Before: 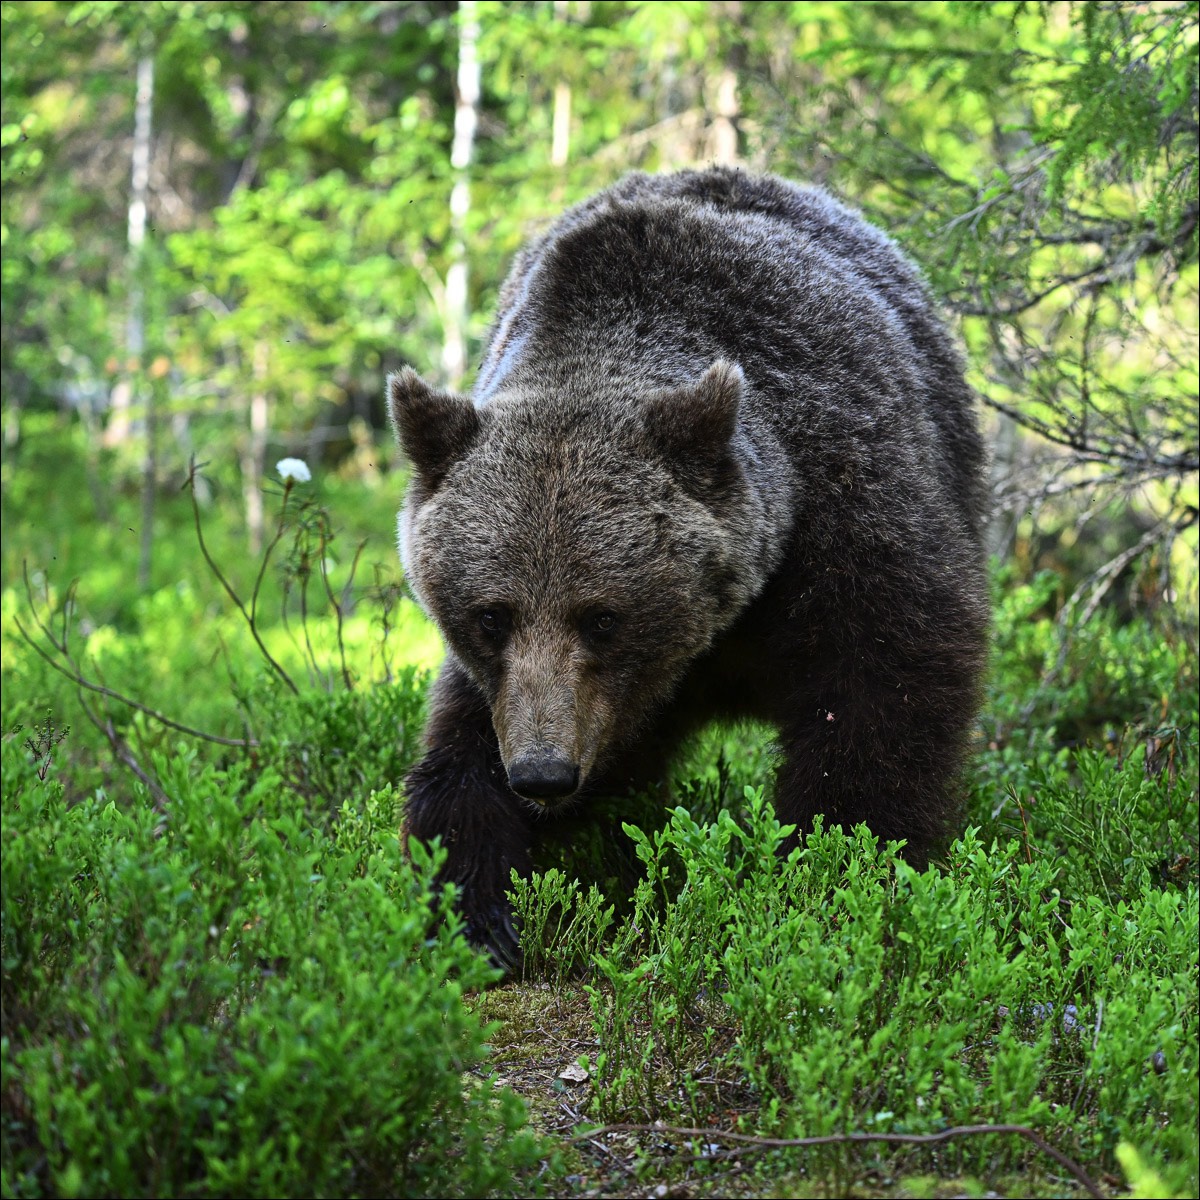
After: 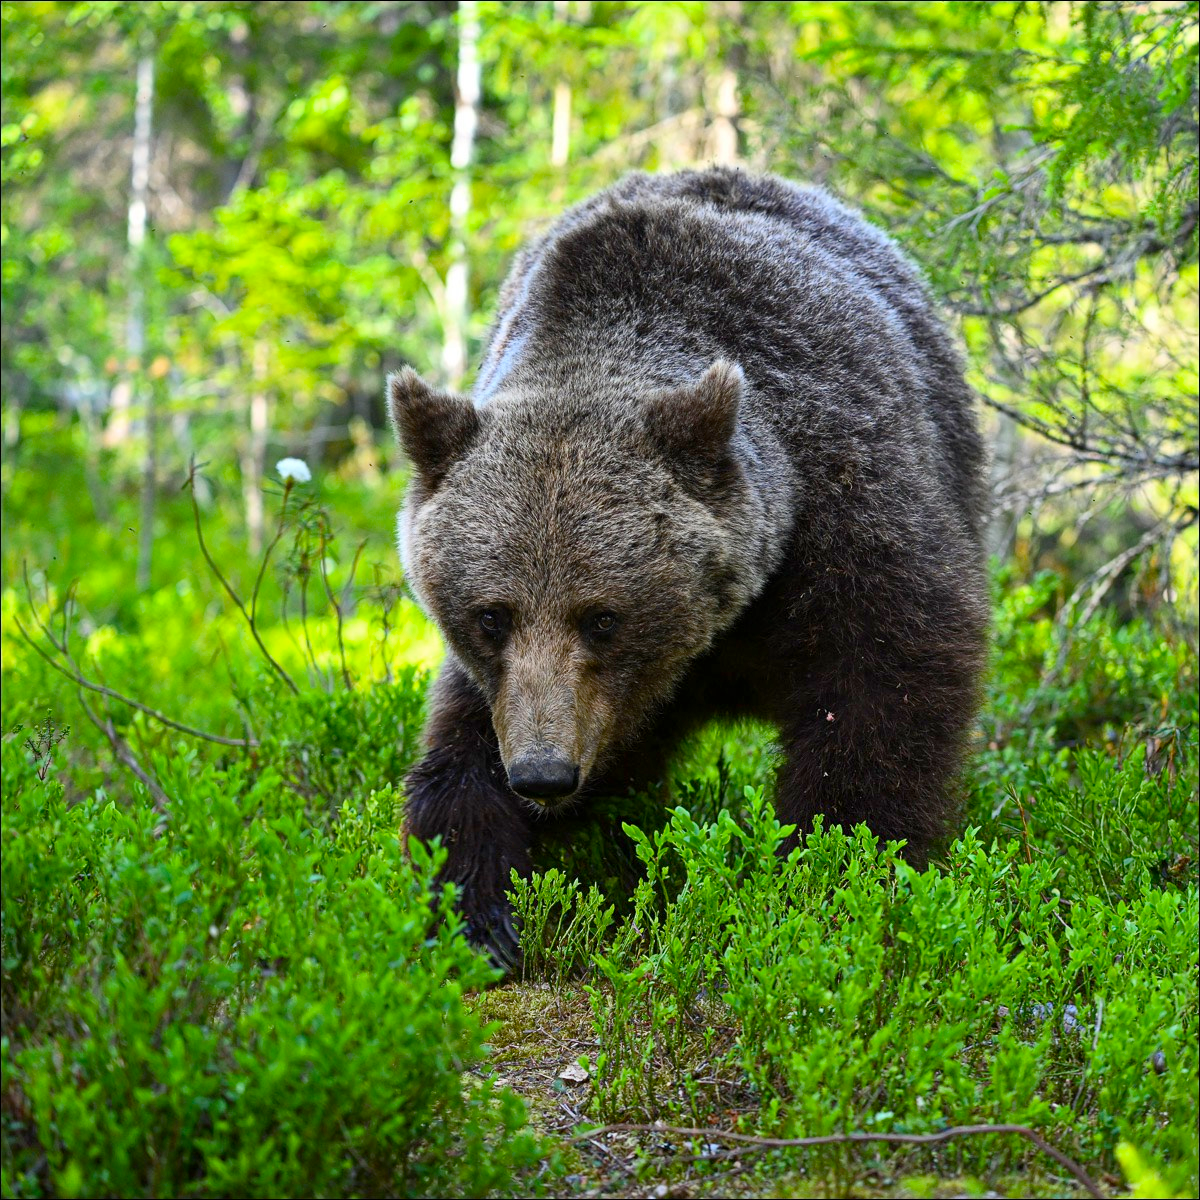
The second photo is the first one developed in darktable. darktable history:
color balance rgb: linear chroma grading › global chroma 19.53%, perceptual saturation grading › global saturation 19.601%
